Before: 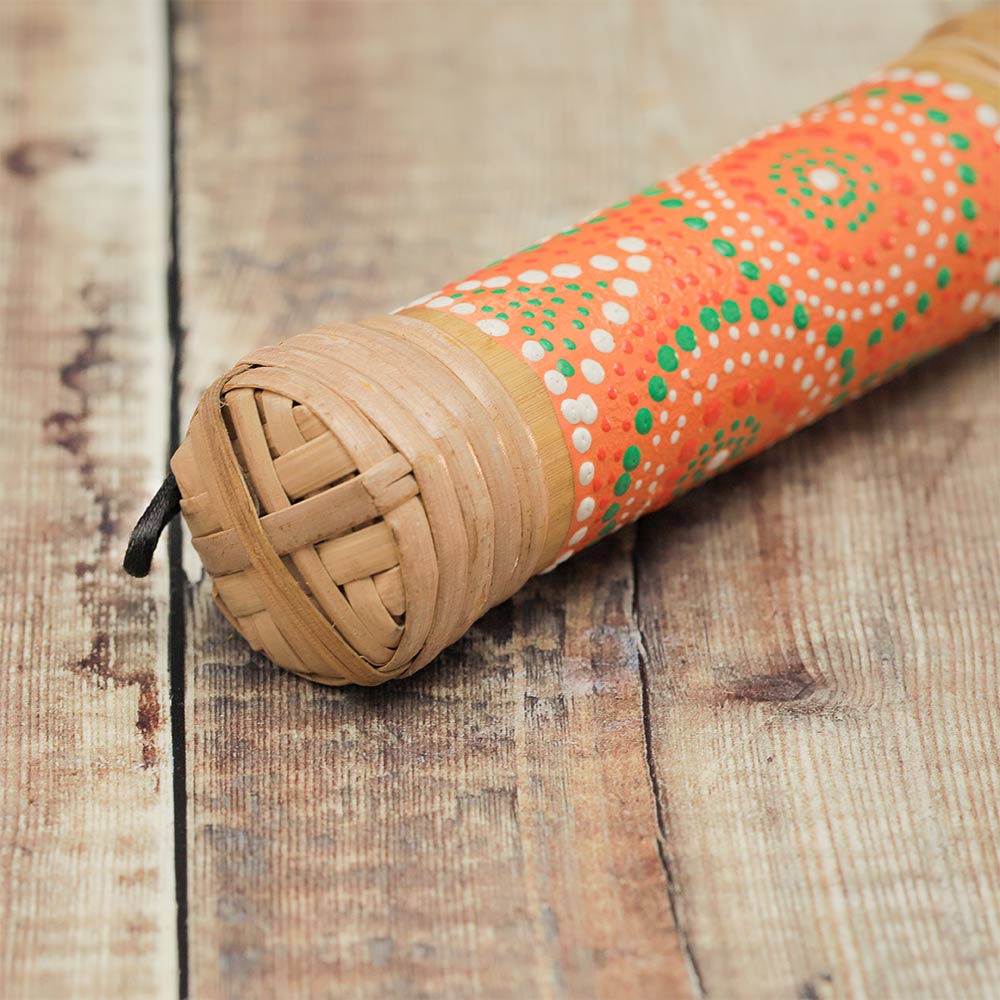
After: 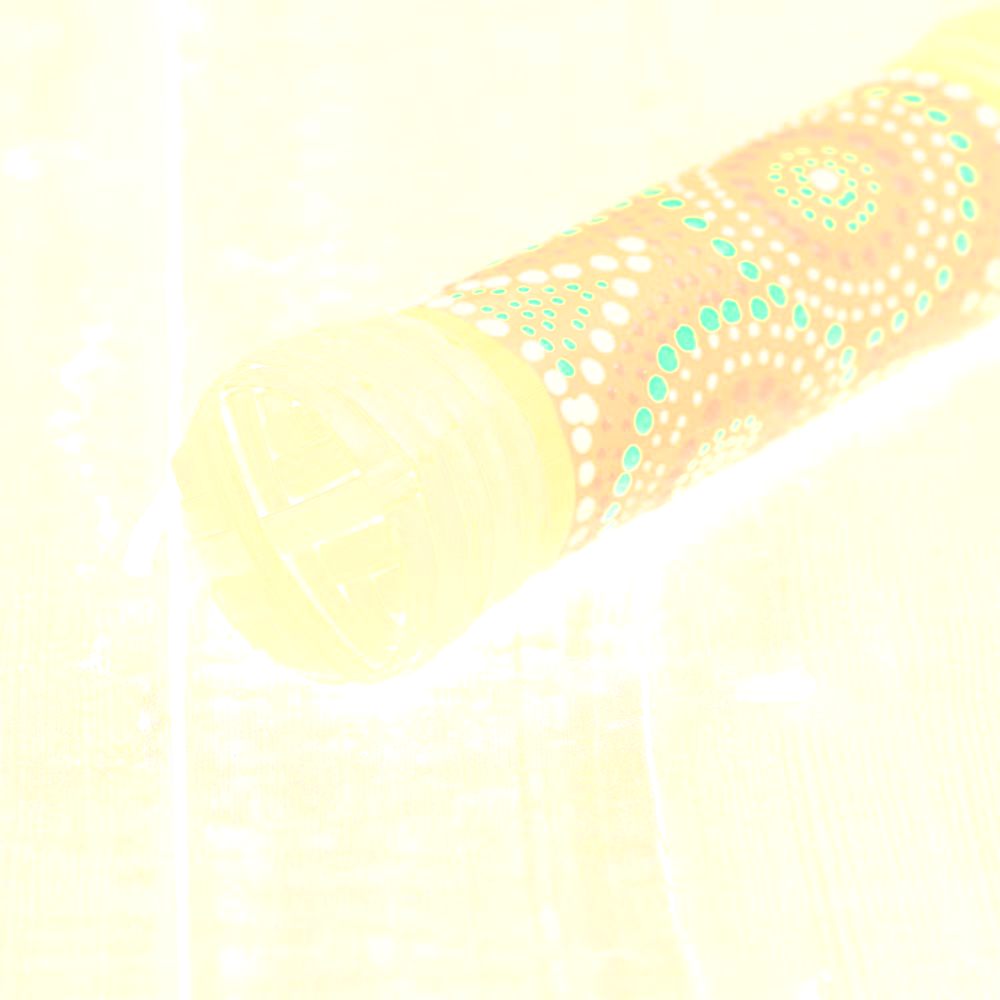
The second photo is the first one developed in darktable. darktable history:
bloom: size 70%, threshold 25%, strength 70%
sharpen: on, module defaults
white balance: emerald 1
exposure: exposure 0.2 EV, compensate highlight preservation false
tone curve: curves: ch0 [(0.013, 0) (0.061, 0.059) (0.239, 0.256) (0.502, 0.501) (0.683, 0.676) (0.761, 0.773) (0.858, 0.858) (0.987, 0.945)]; ch1 [(0, 0) (0.172, 0.123) (0.304, 0.267) (0.414, 0.395) (0.472, 0.473) (0.502, 0.502) (0.521, 0.528) (0.583, 0.595) (0.654, 0.673) (0.728, 0.761) (1, 1)]; ch2 [(0, 0) (0.411, 0.424) (0.485, 0.476) (0.502, 0.501) (0.553, 0.557) (0.57, 0.576) (1, 1)], color space Lab, independent channels, preserve colors none
